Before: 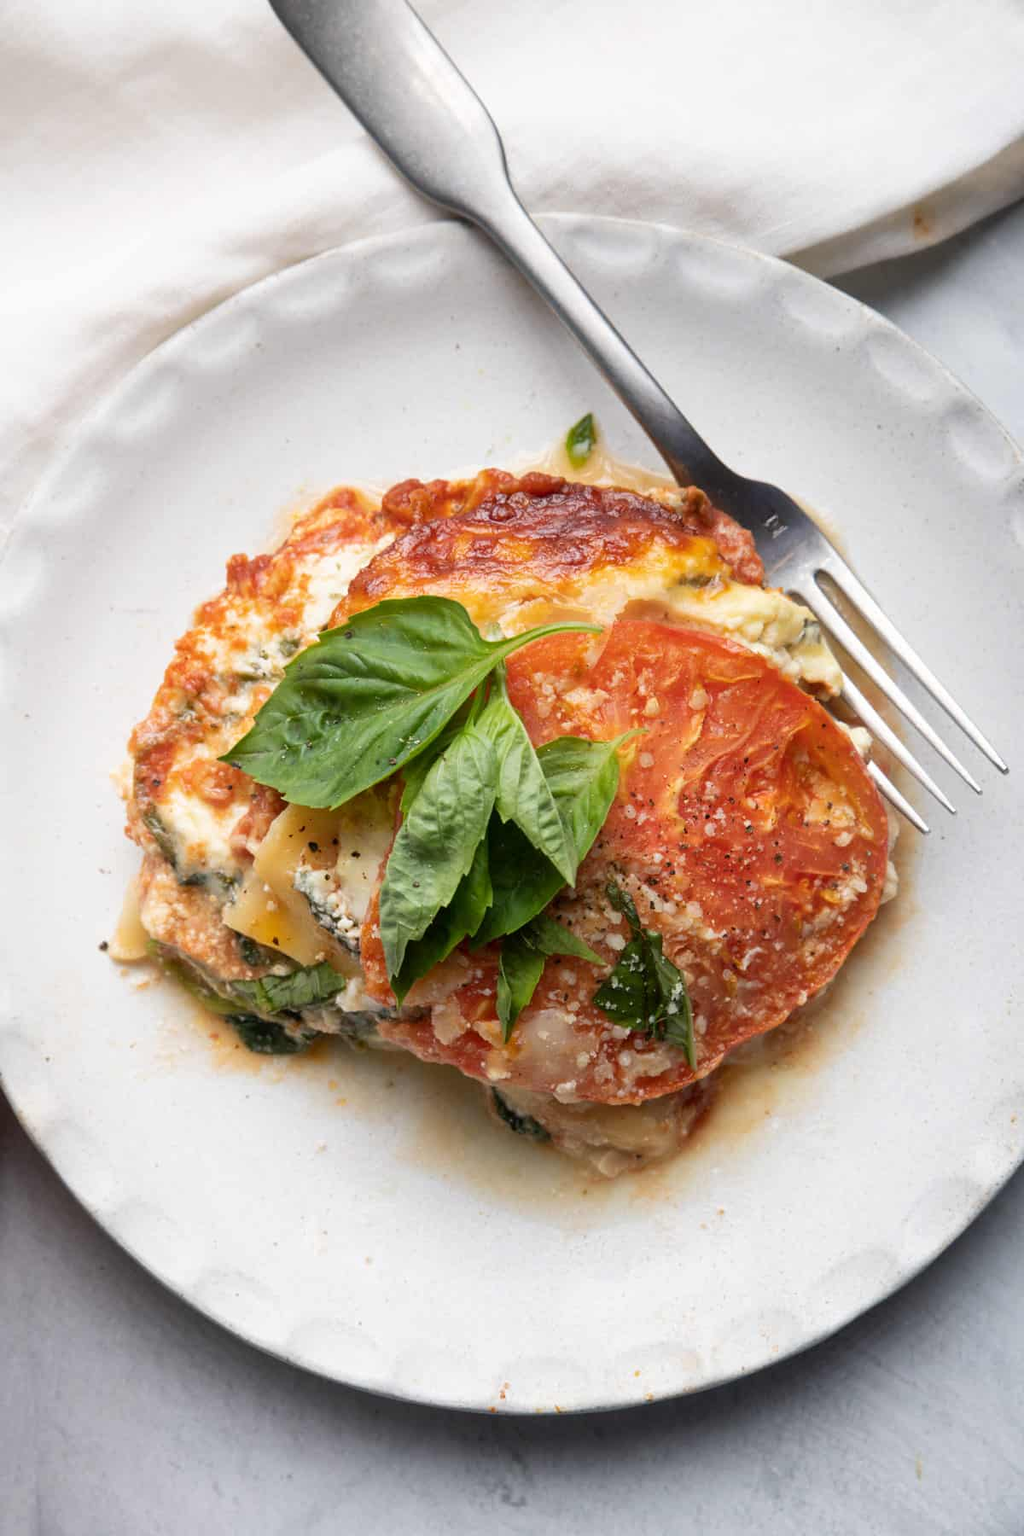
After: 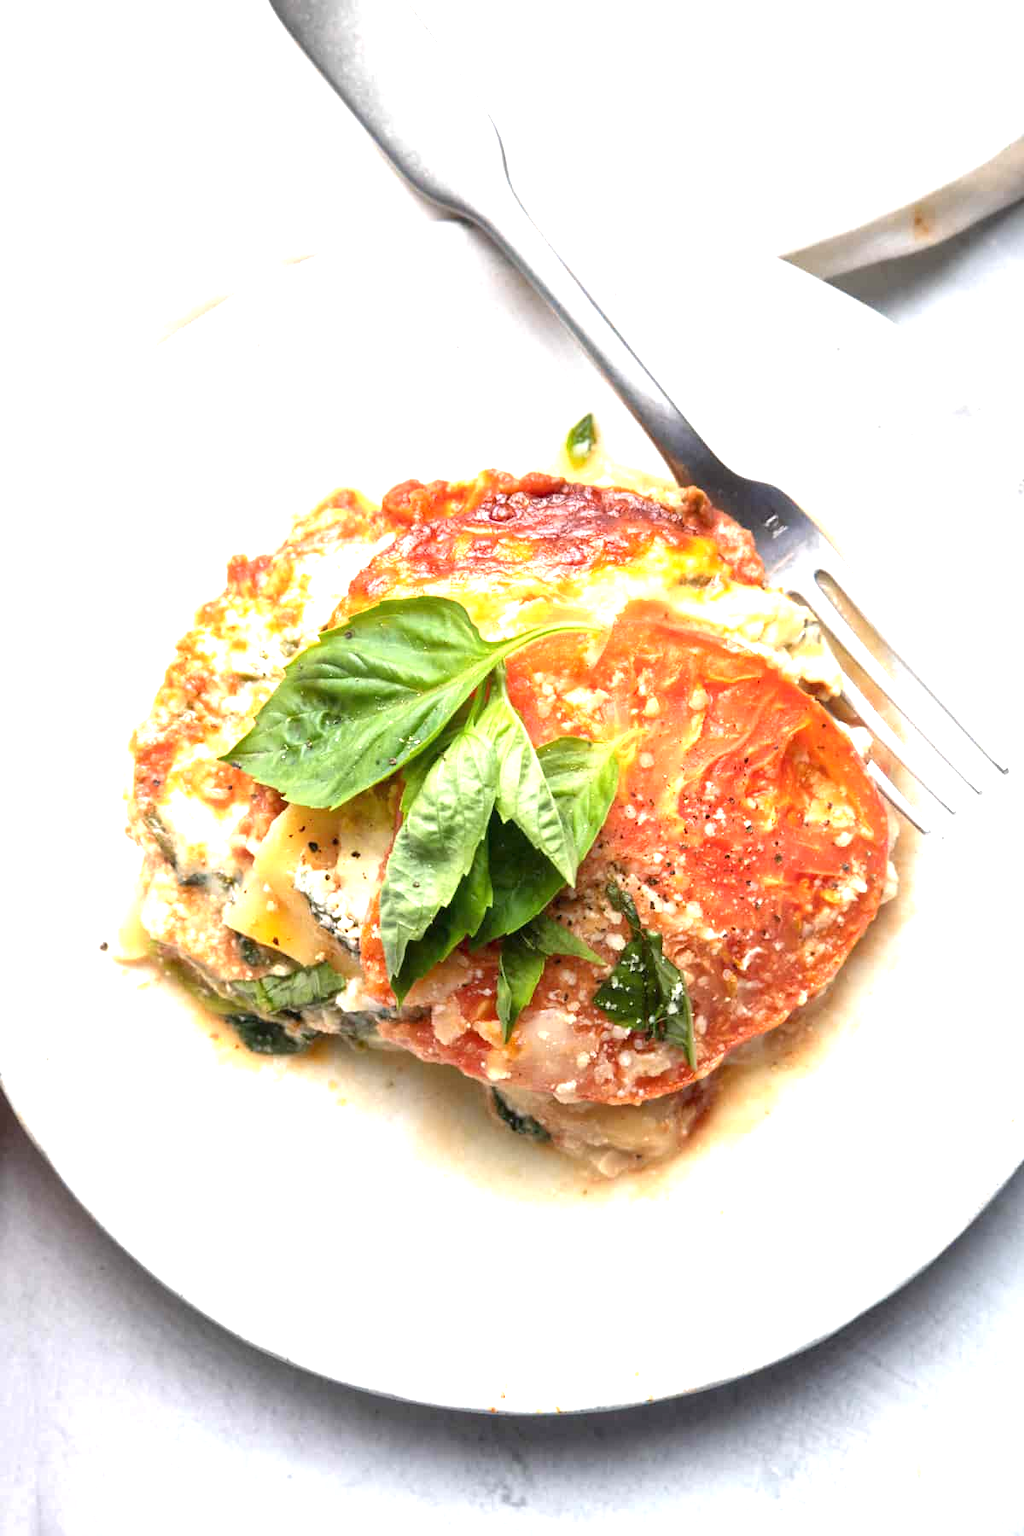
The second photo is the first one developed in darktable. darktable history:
exposure: black level correction 0, exposure 1.286 EV, compensate highlight preservation false
